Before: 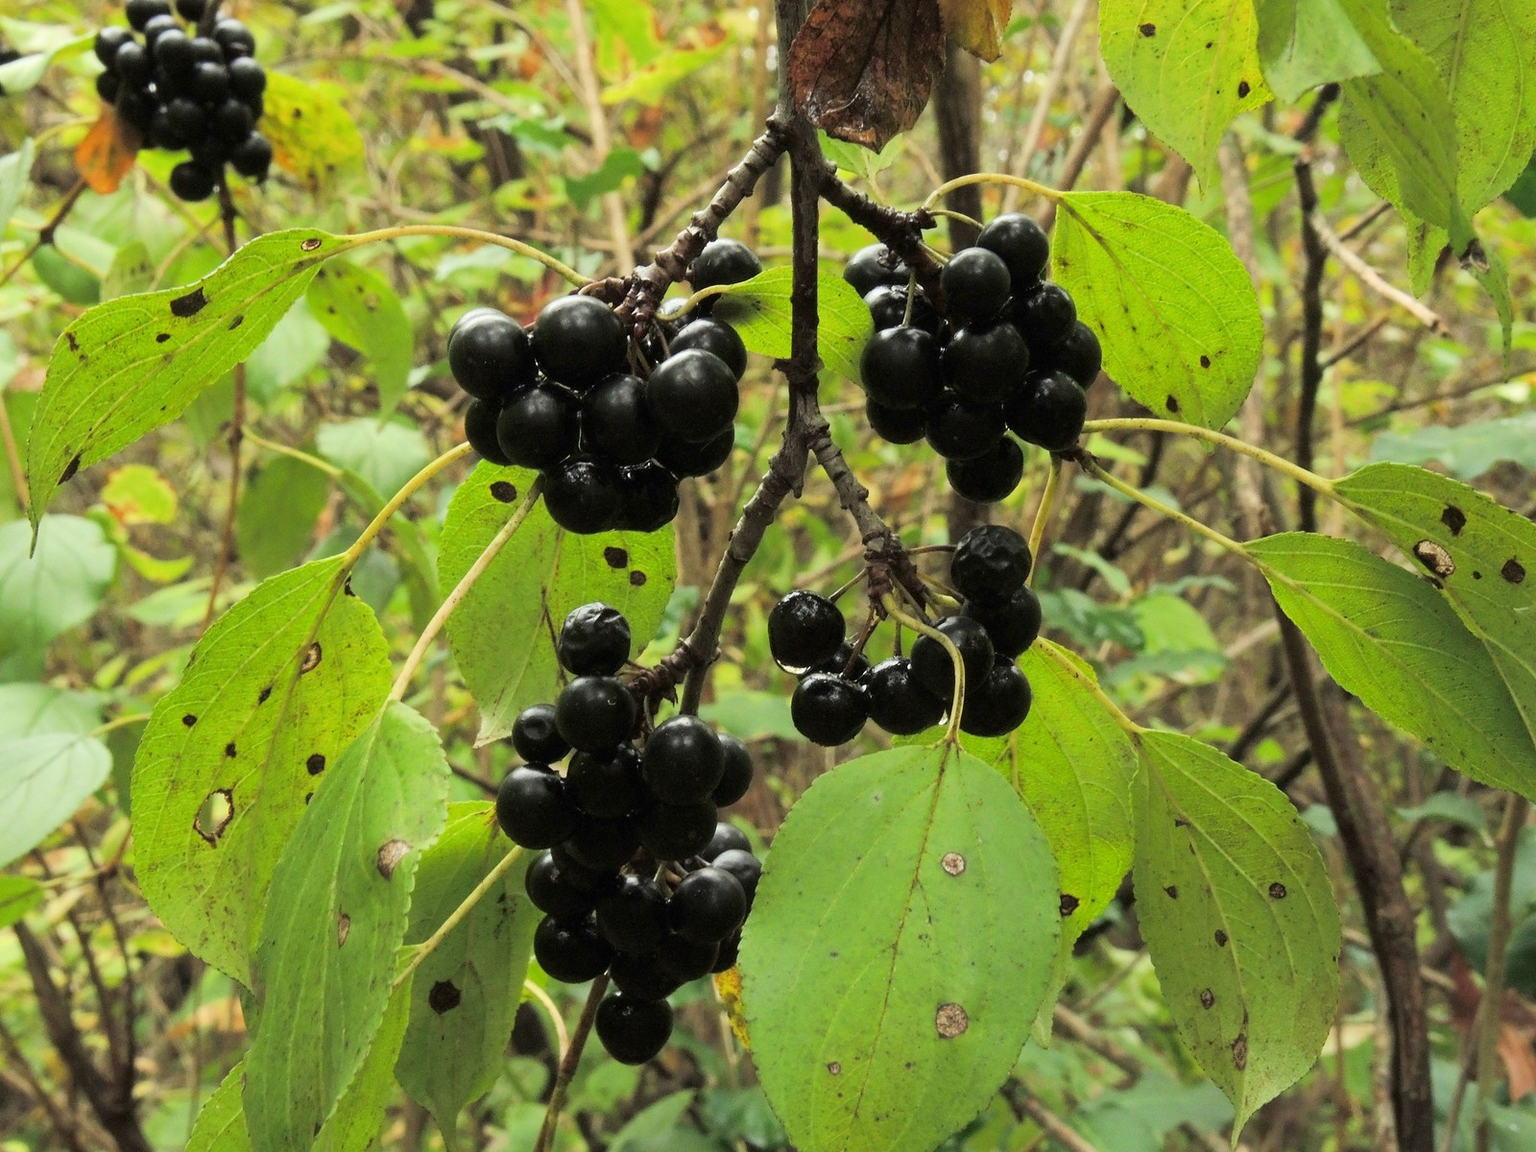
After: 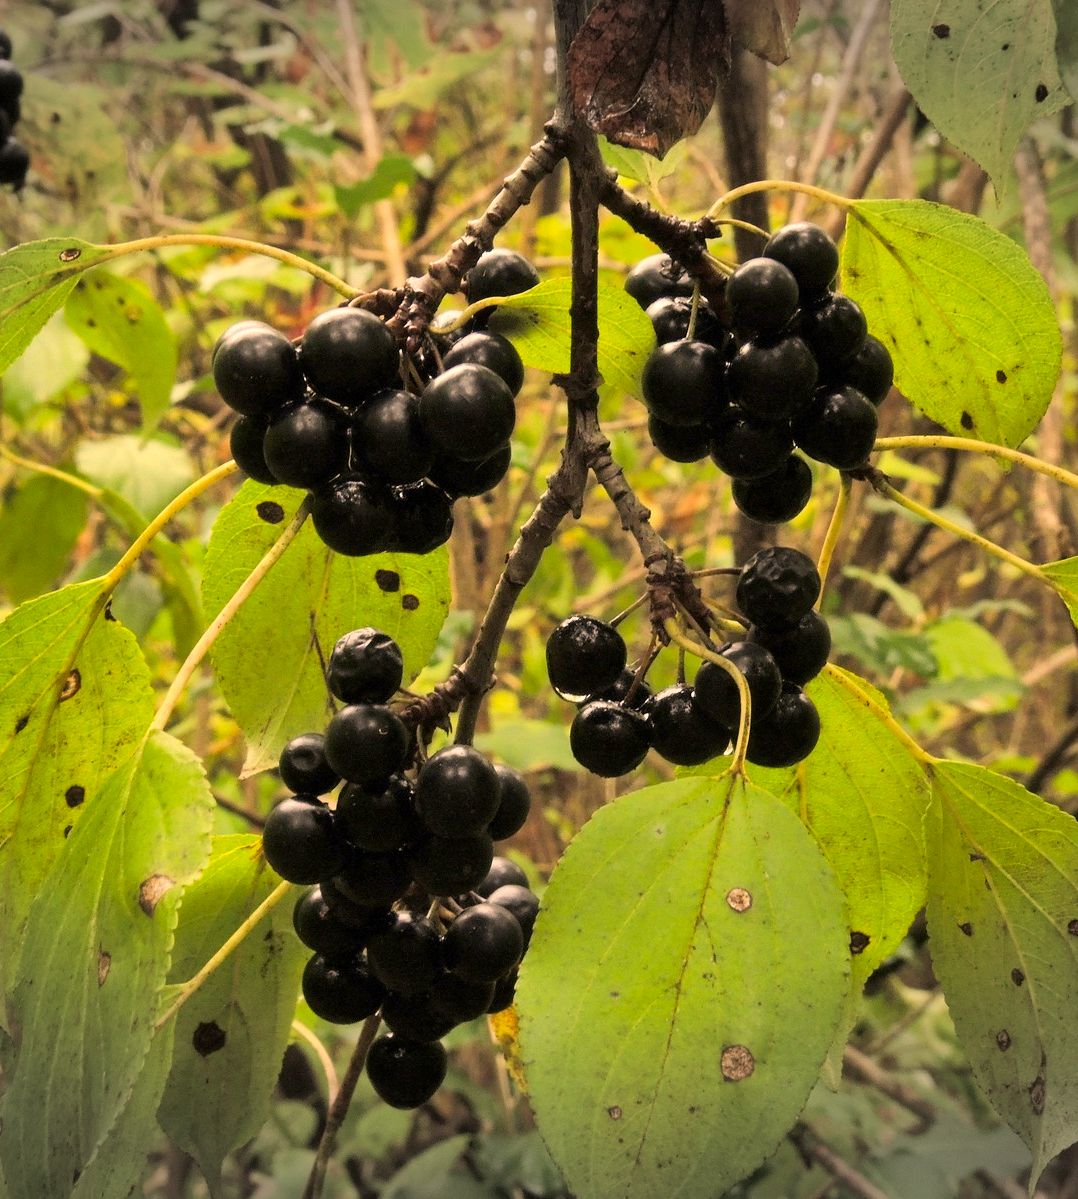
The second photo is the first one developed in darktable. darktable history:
tone equalizer: edges refinement/feathering 500, mask exposure compensation -1.57 EV, preserve details no
color correction: highlights a* 17.49, highlights b* 19.02
exposure: black level correction 0.001, exposure 0.192 EV, compensate exposure bias true, compensate highlight preservation false
crop and rotate: left 15.929%, right 16.635%
vignetting: fall-off start 99.41%, width/height ratio 1.309
shadows and highlights: shadows 58.66, soften with gaussian
